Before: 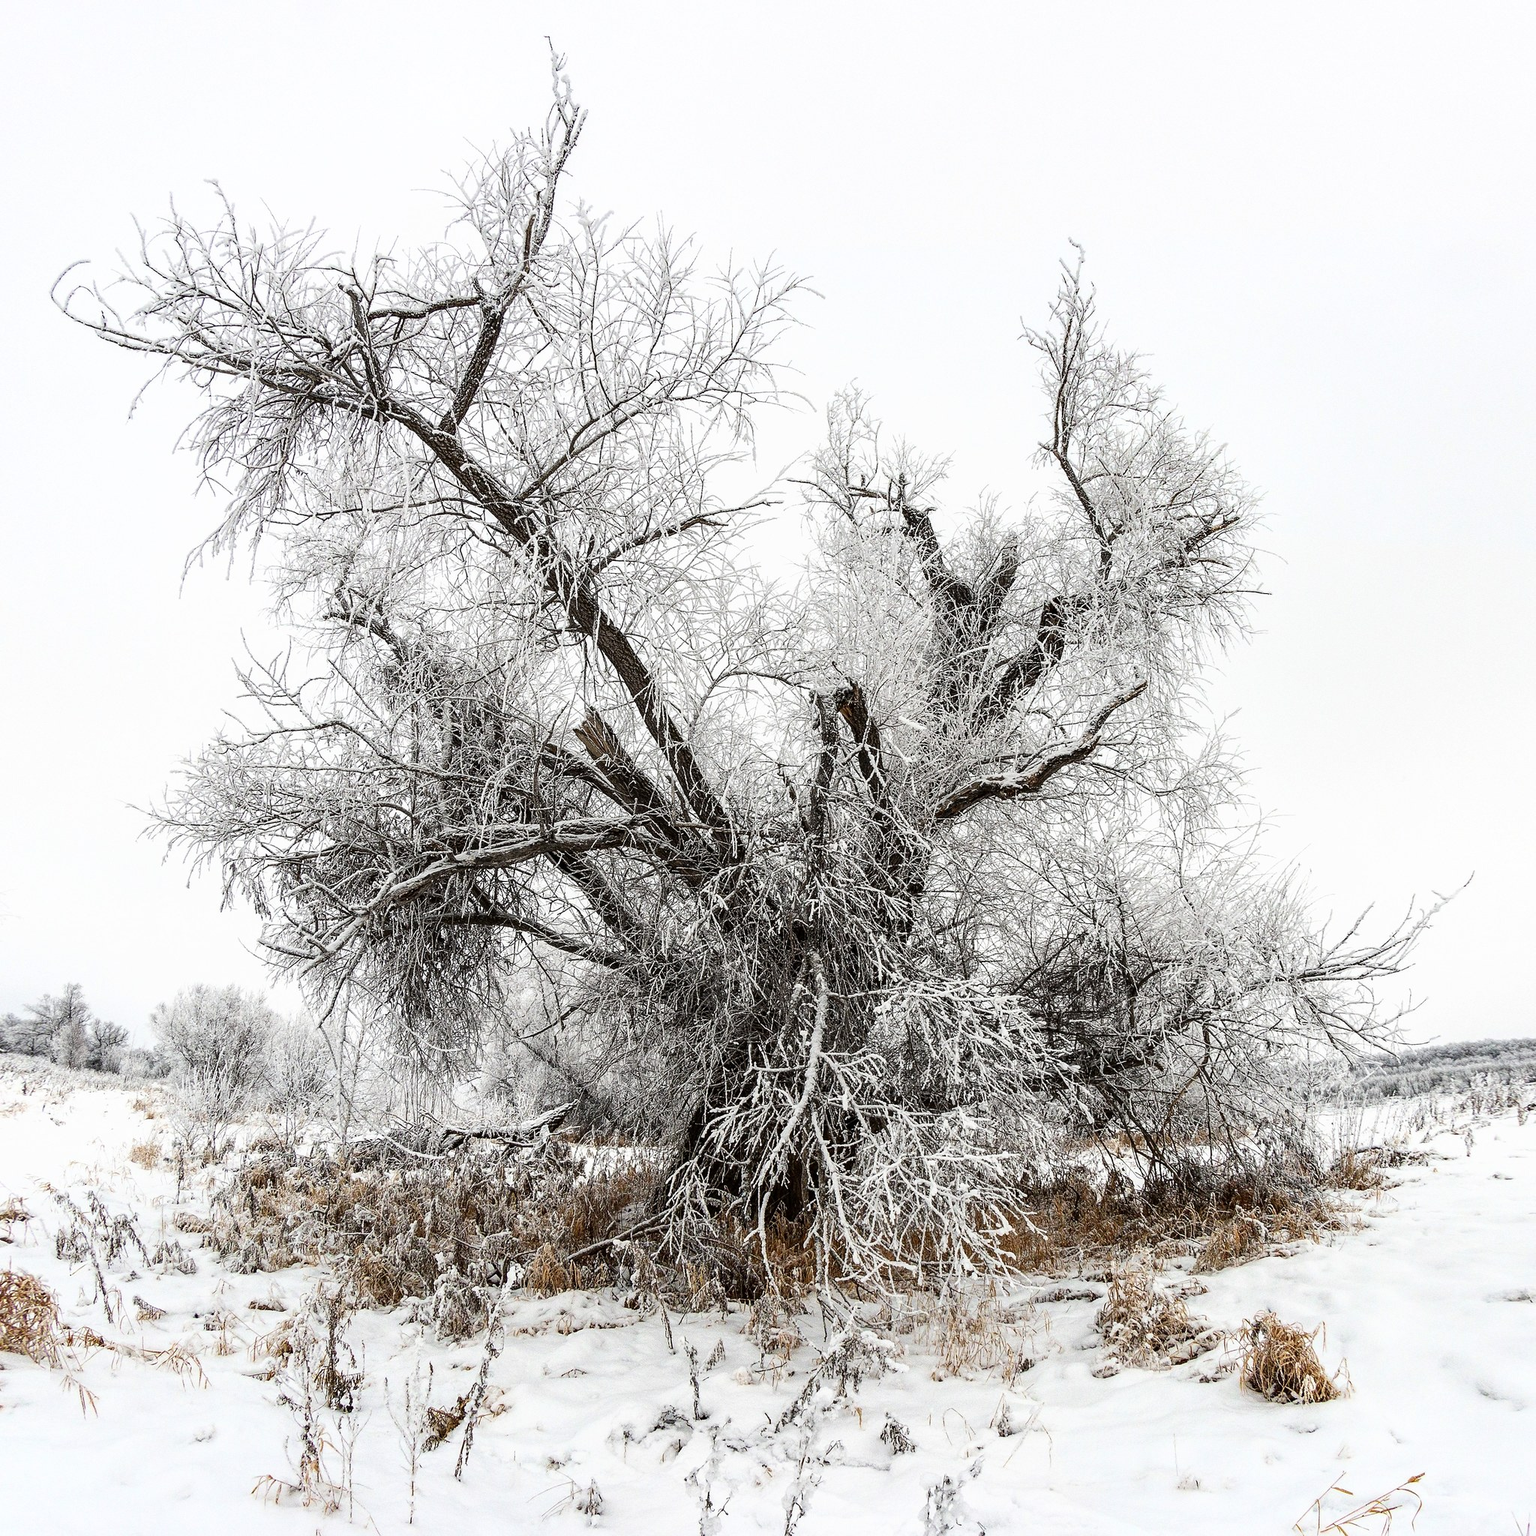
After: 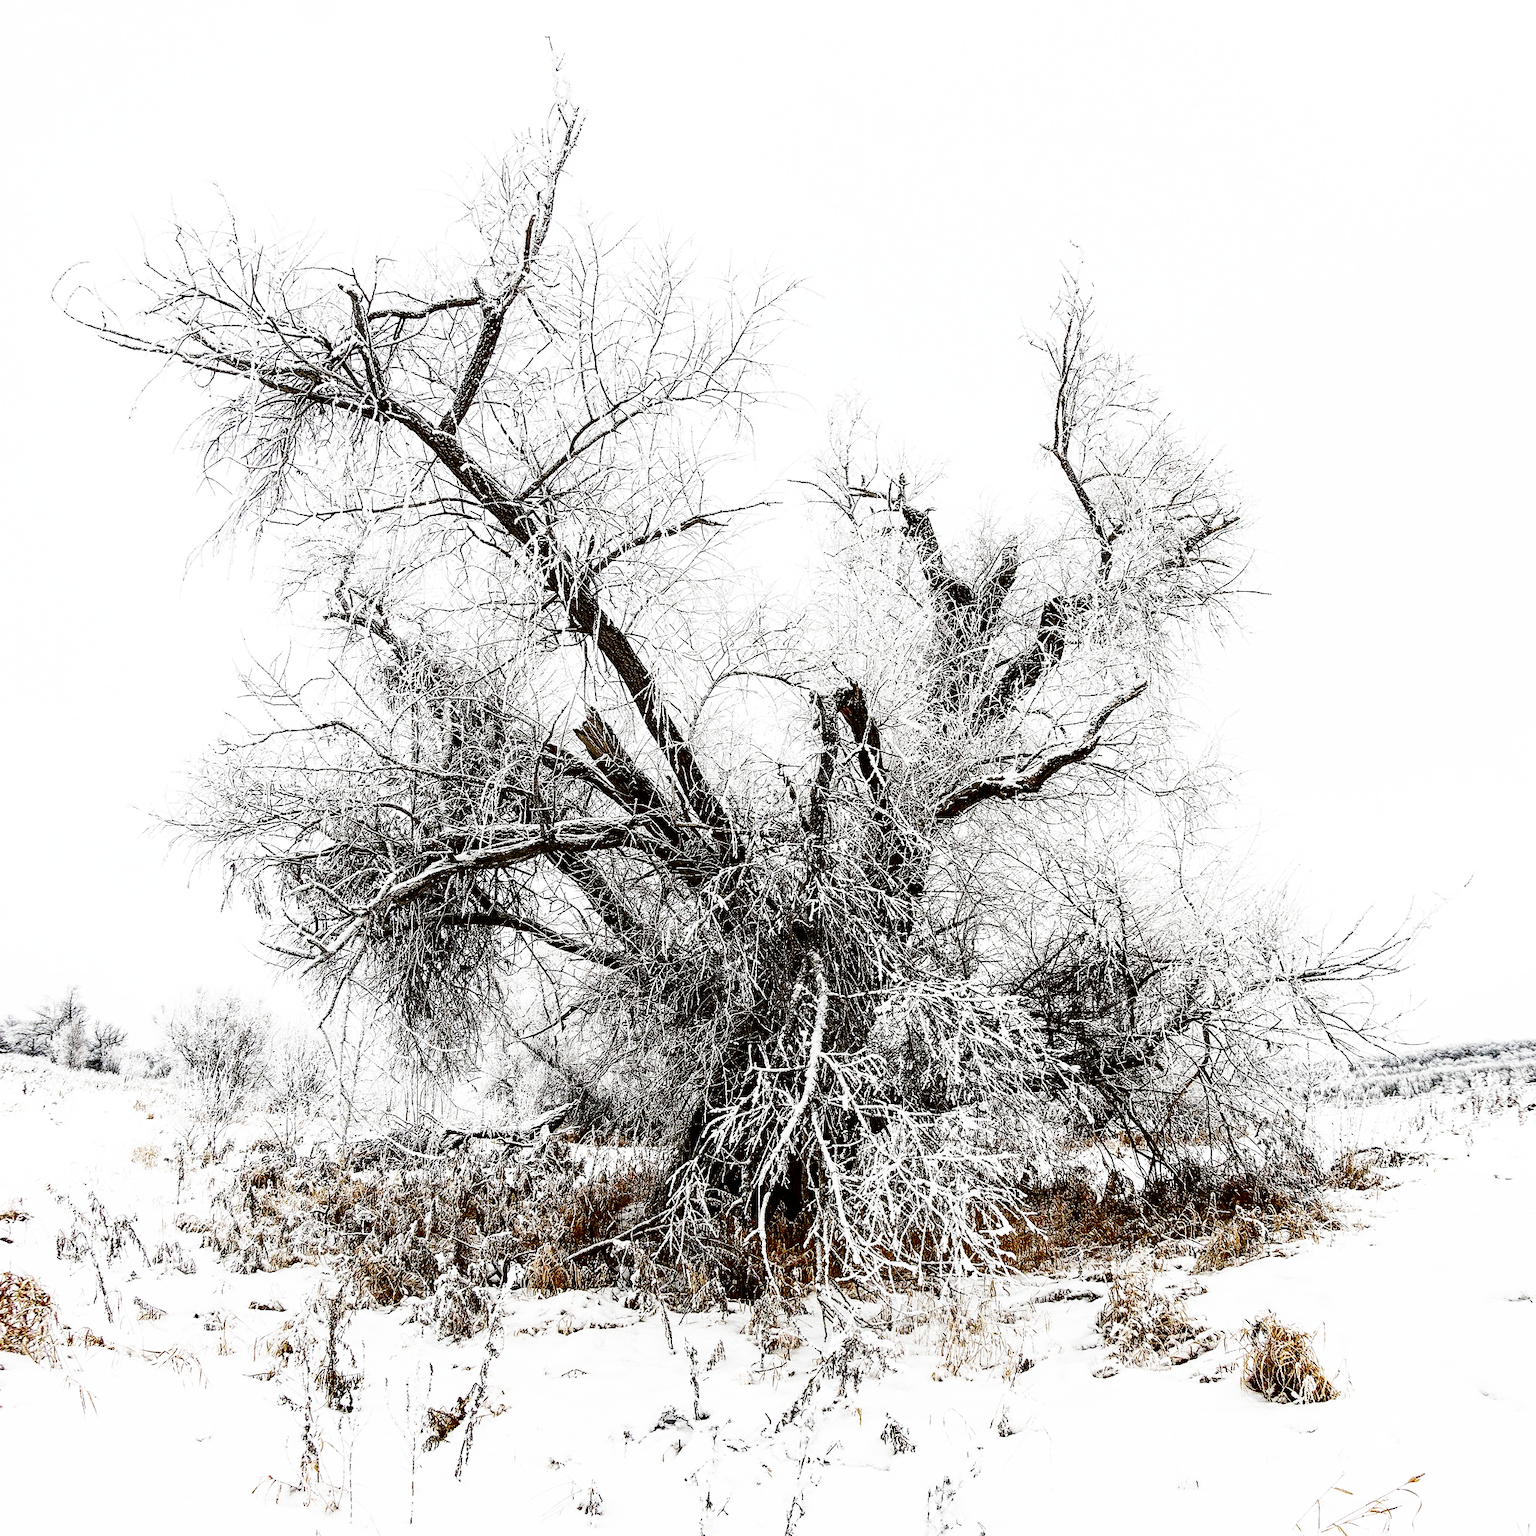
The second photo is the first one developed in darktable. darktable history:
base curve: curves: ch0 [(0, 0) (0.007, 0.004) (0.027, 0.03) (0.046, 0.07) (0.207, 0.54) (0.442, 0.872) (0.673, 0.972) (1, 1)], preserve colors none
contrast brightness saturation: brightness -0.535
